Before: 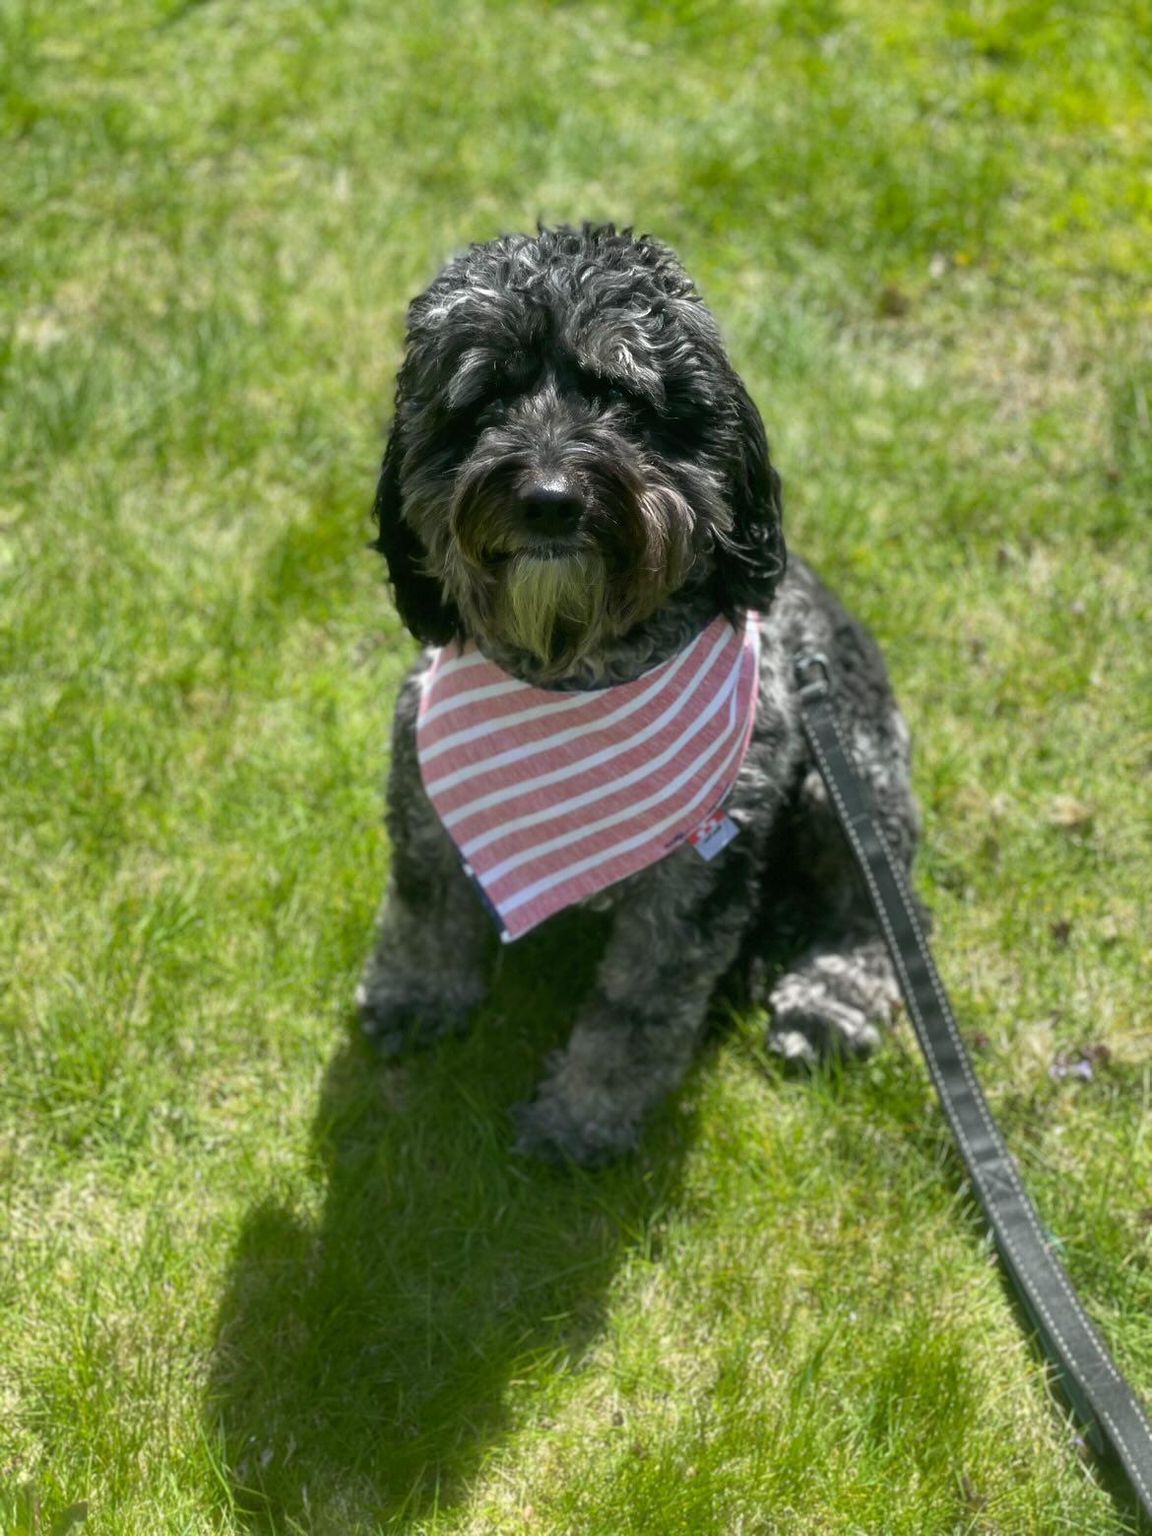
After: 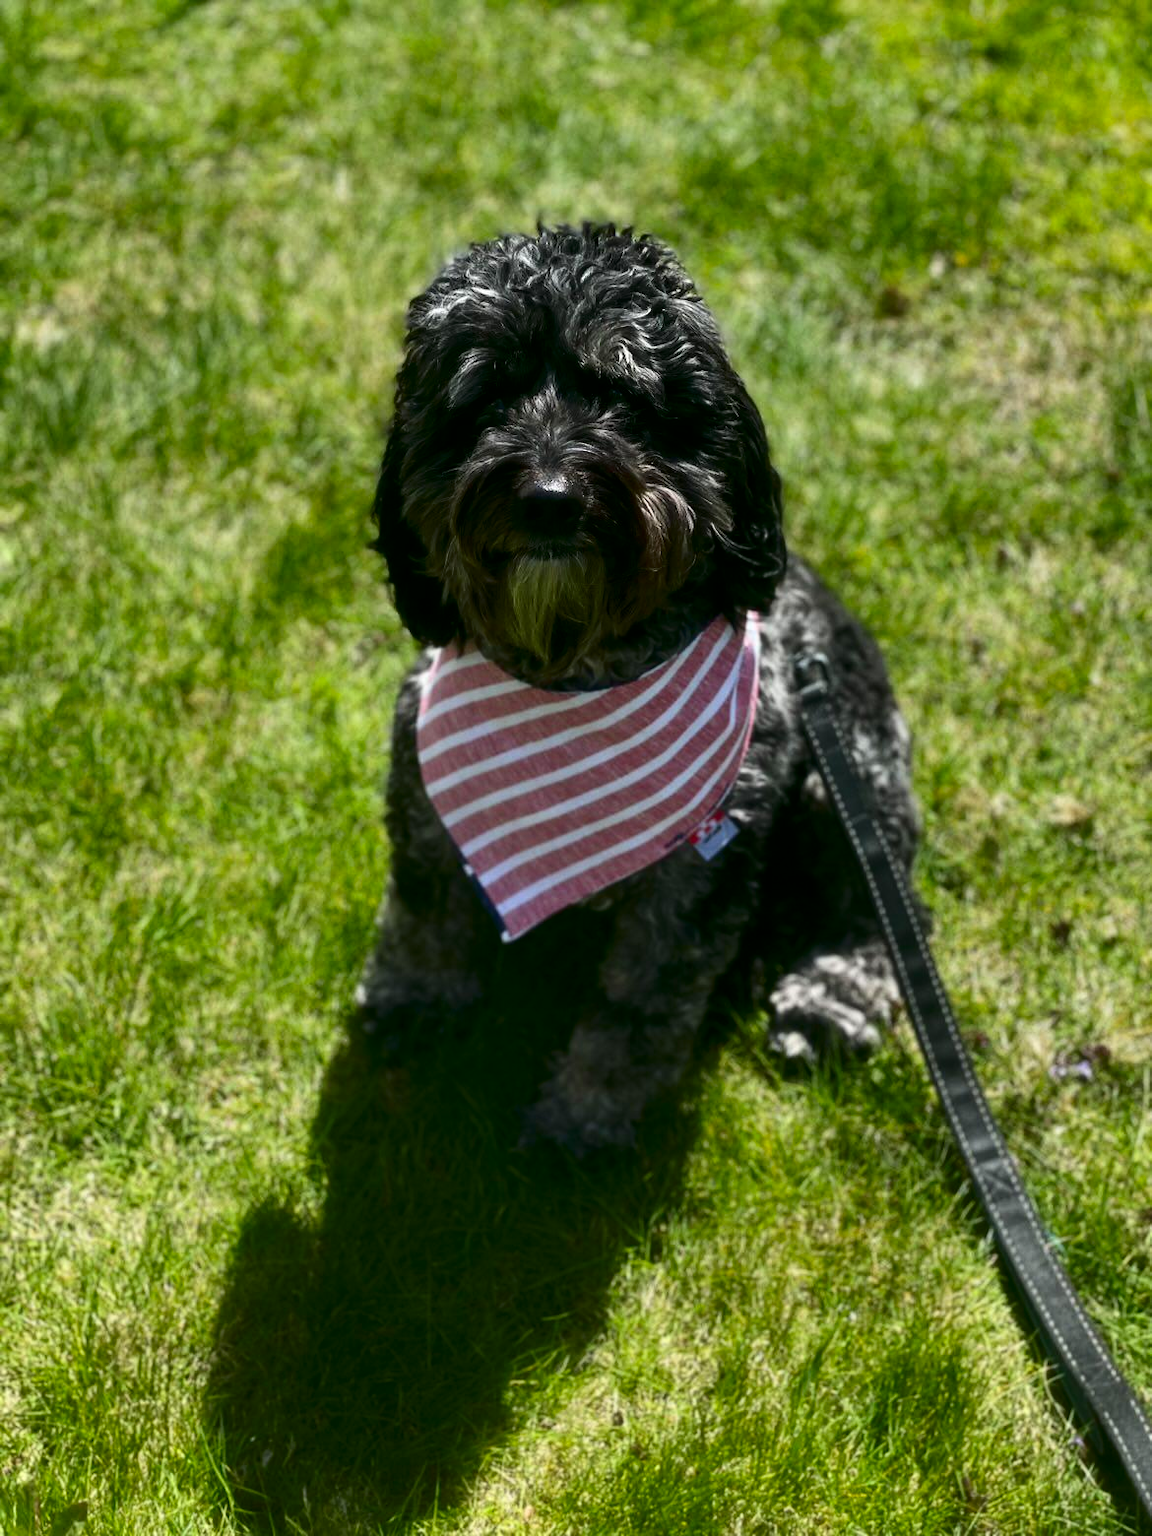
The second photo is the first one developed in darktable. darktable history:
contrast brightness saturation: contrast 0.189, brightness -0.231, saturation 0.118
